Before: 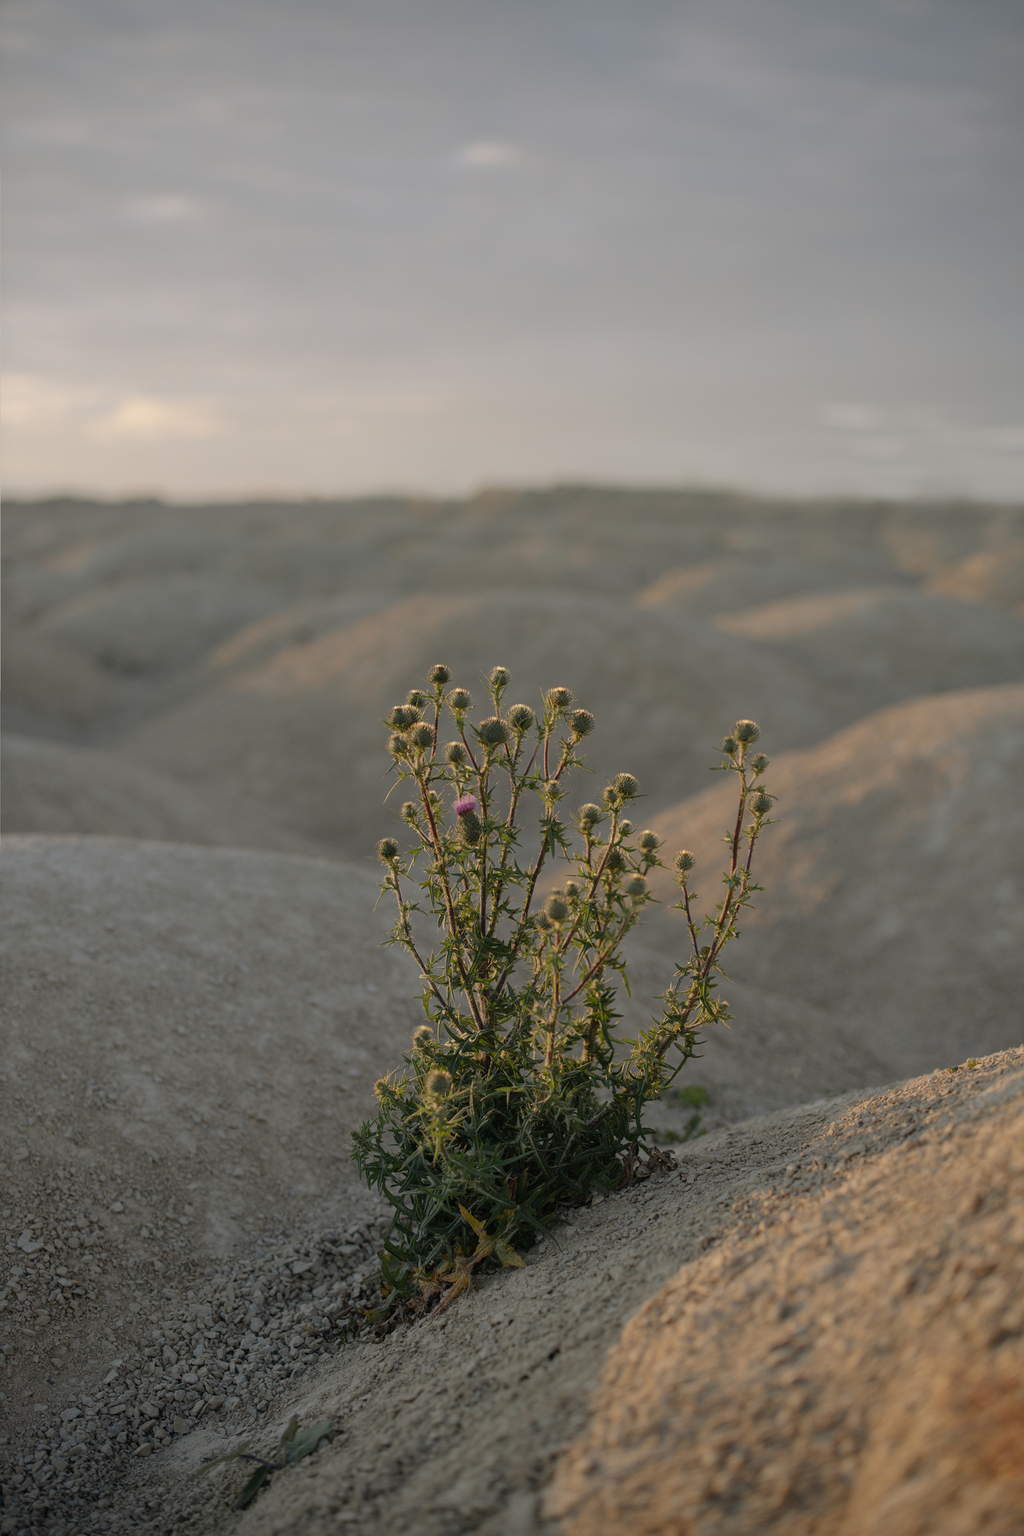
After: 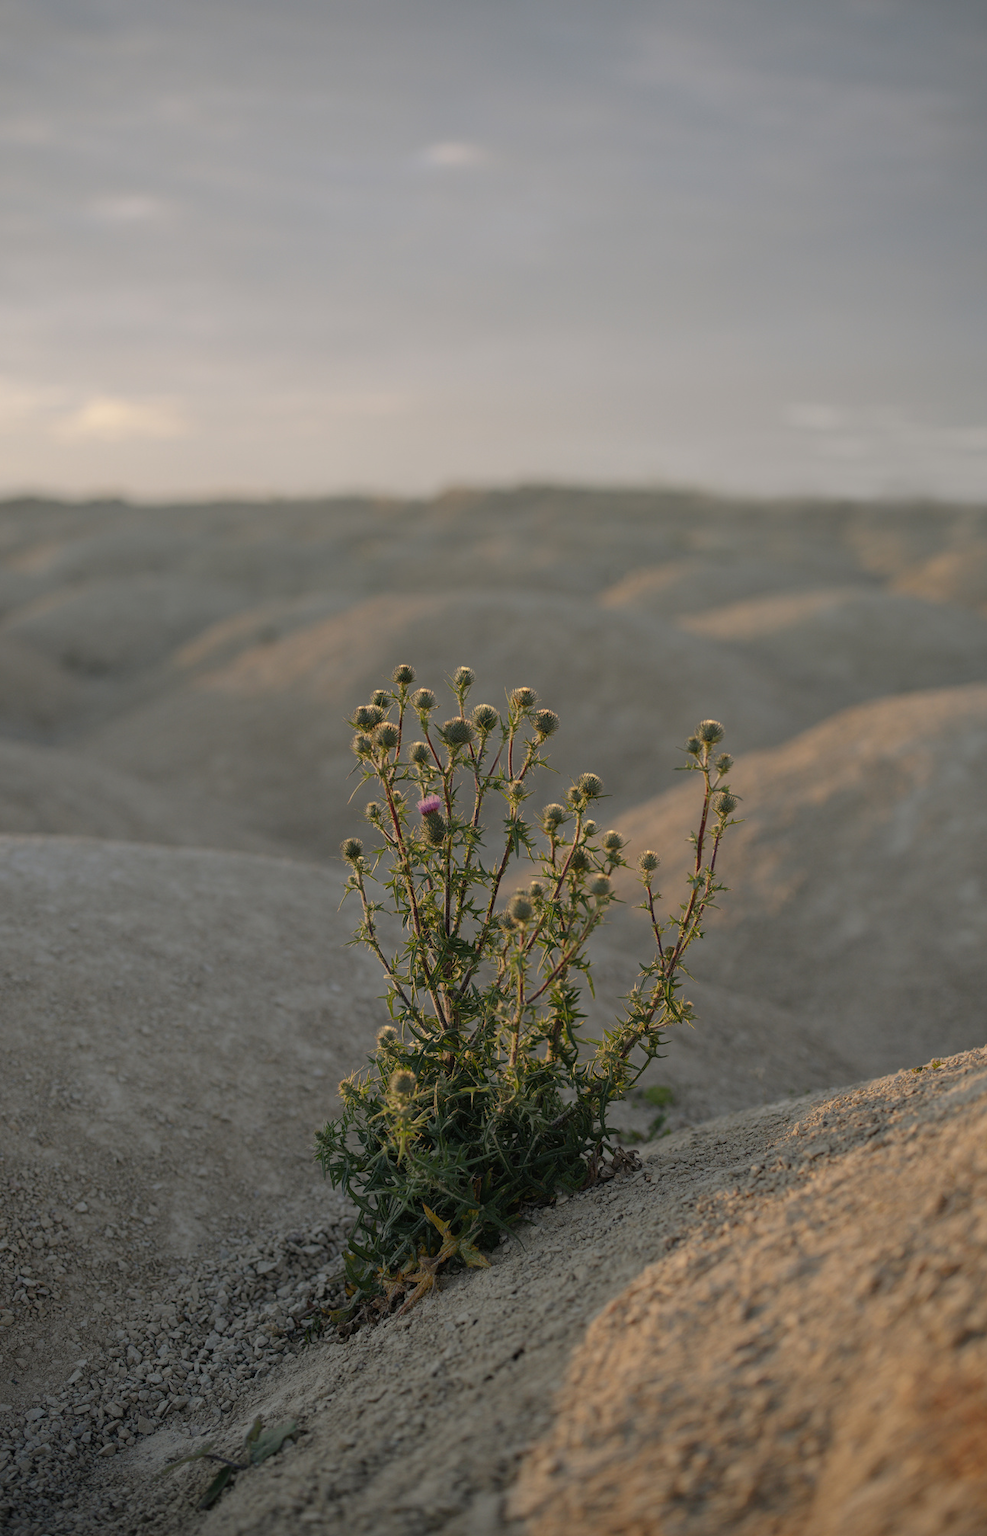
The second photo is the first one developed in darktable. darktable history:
crop and rotate: left 3.542%
